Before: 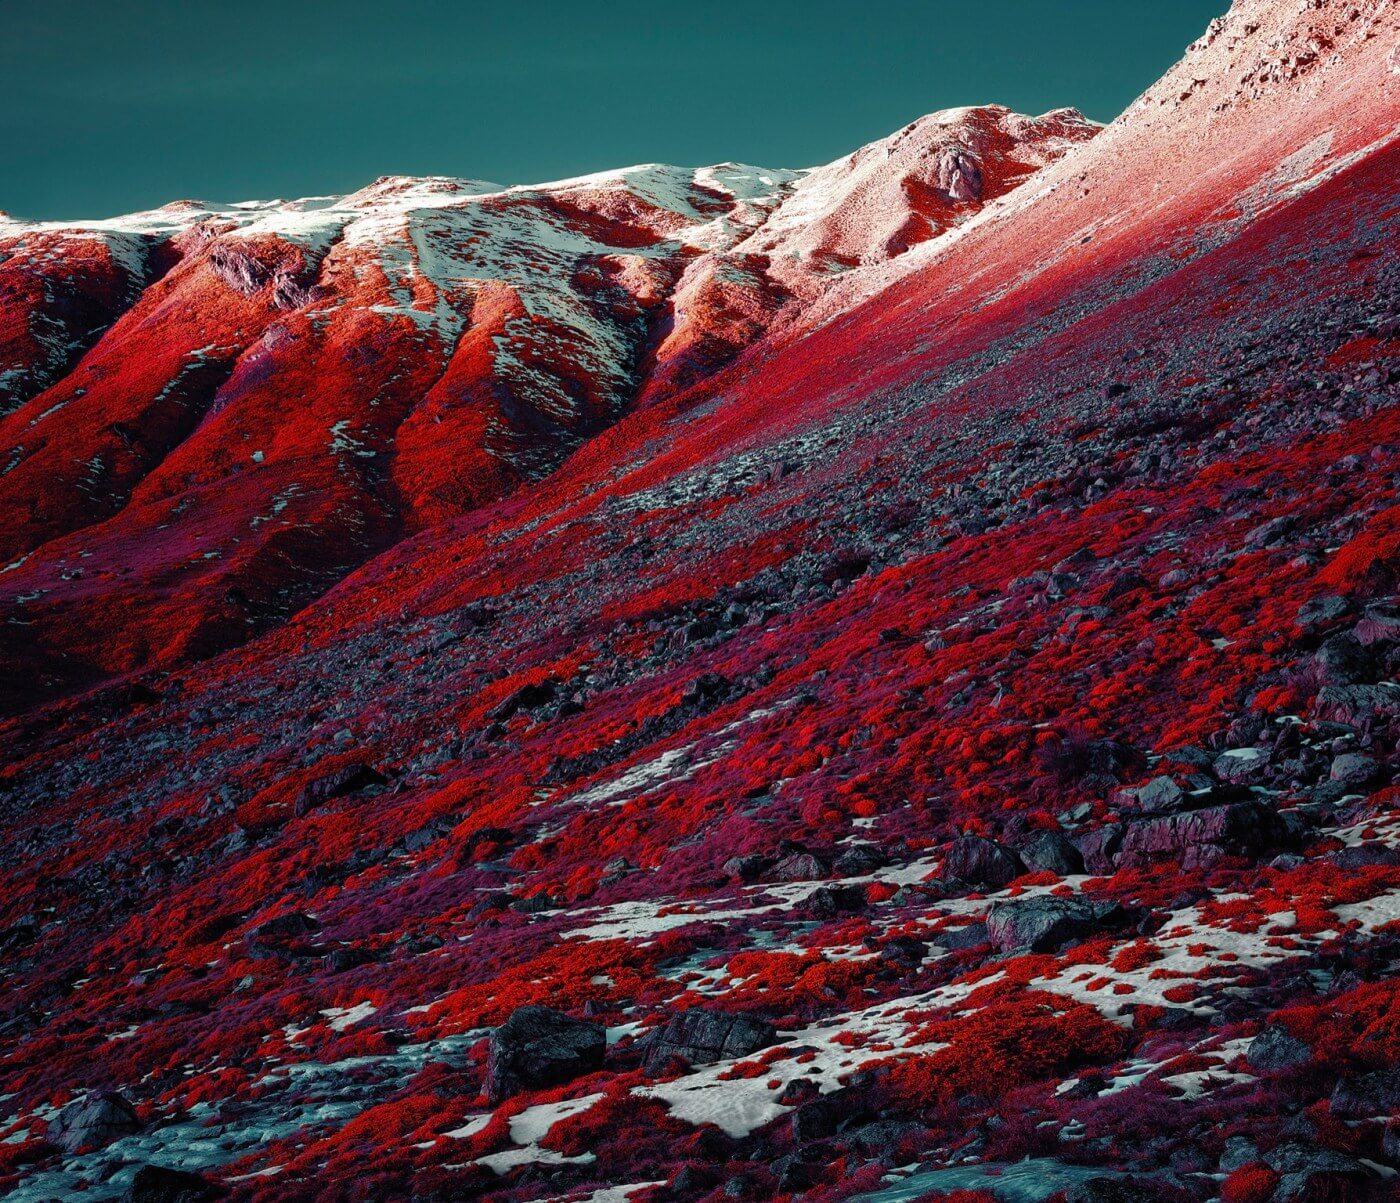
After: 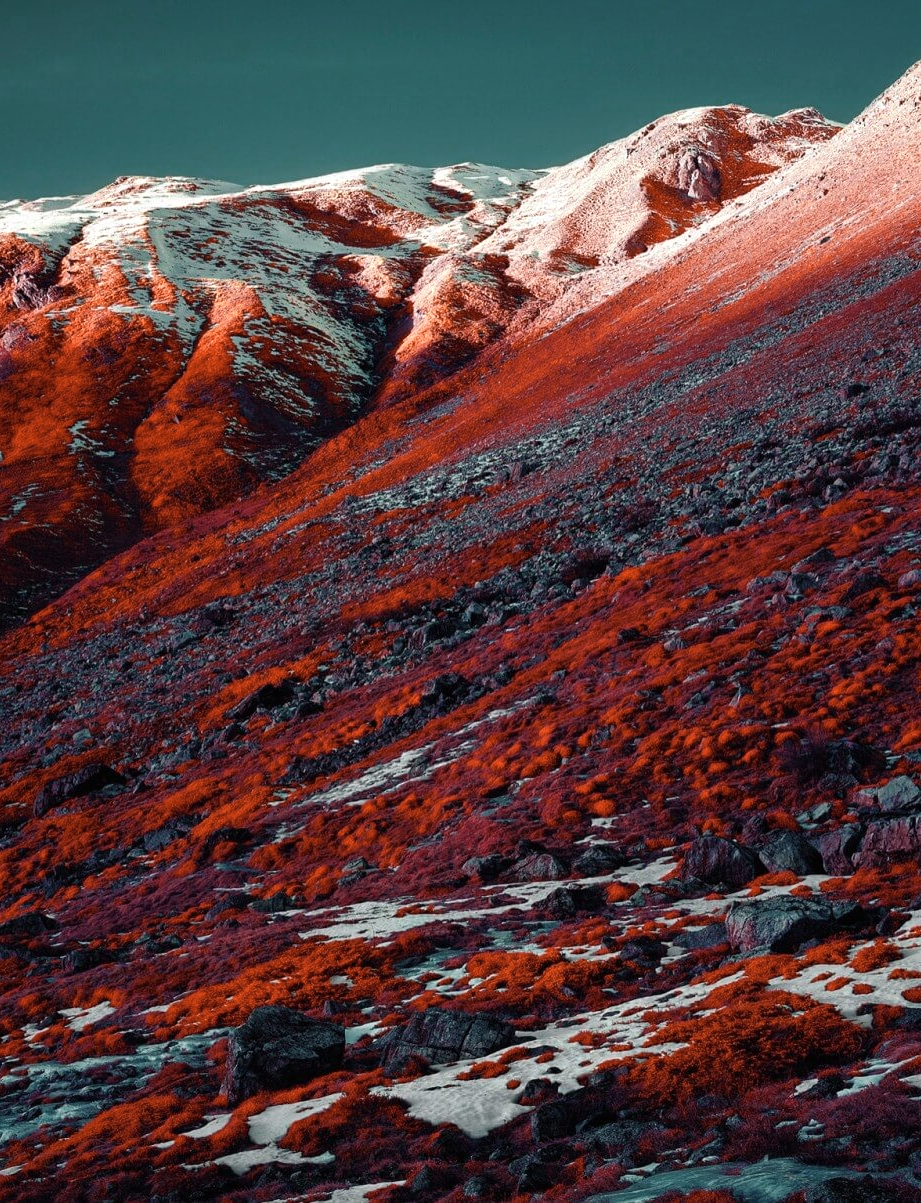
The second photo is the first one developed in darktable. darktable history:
color zones: curves: ch0 [(0.018, 0.548) (0.224, 0.64) (0.425, 0.447) (0.675, 0.575) (0.732, 0.579)]; ch1 [(0.066, 0.487) (0.25, 0.5) (0.404, 0.43) (0.75, 0.421) (0.956, 0.421)]; ch2 [(0.044, 0.561) (0.215, 0.465) (0.399, 0.544) (0.465, 0.548) (0.614, 0.447) (0.724, 0.43) (0.882, 0.623) (0.956, 0.632)]
crop and rotate: left 18.694%, right 15.497%
tone equalizer: edges refinement/feathering 500, mask exposure compensation -1.57 EV, preserve details no
